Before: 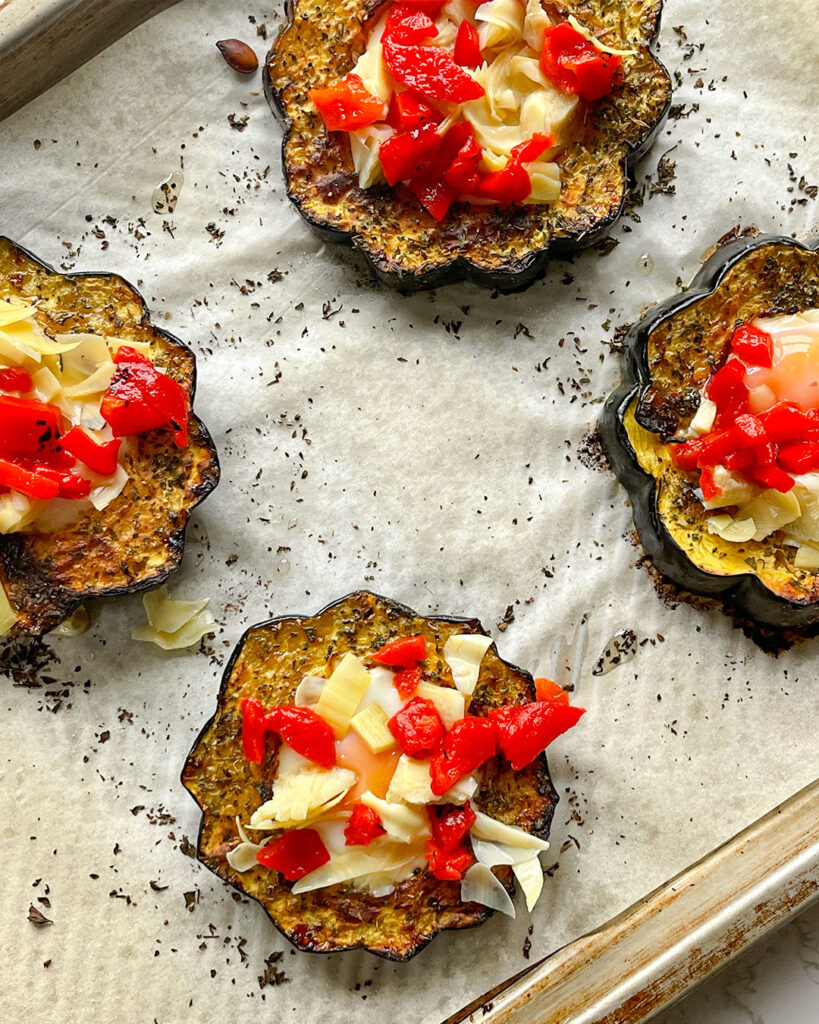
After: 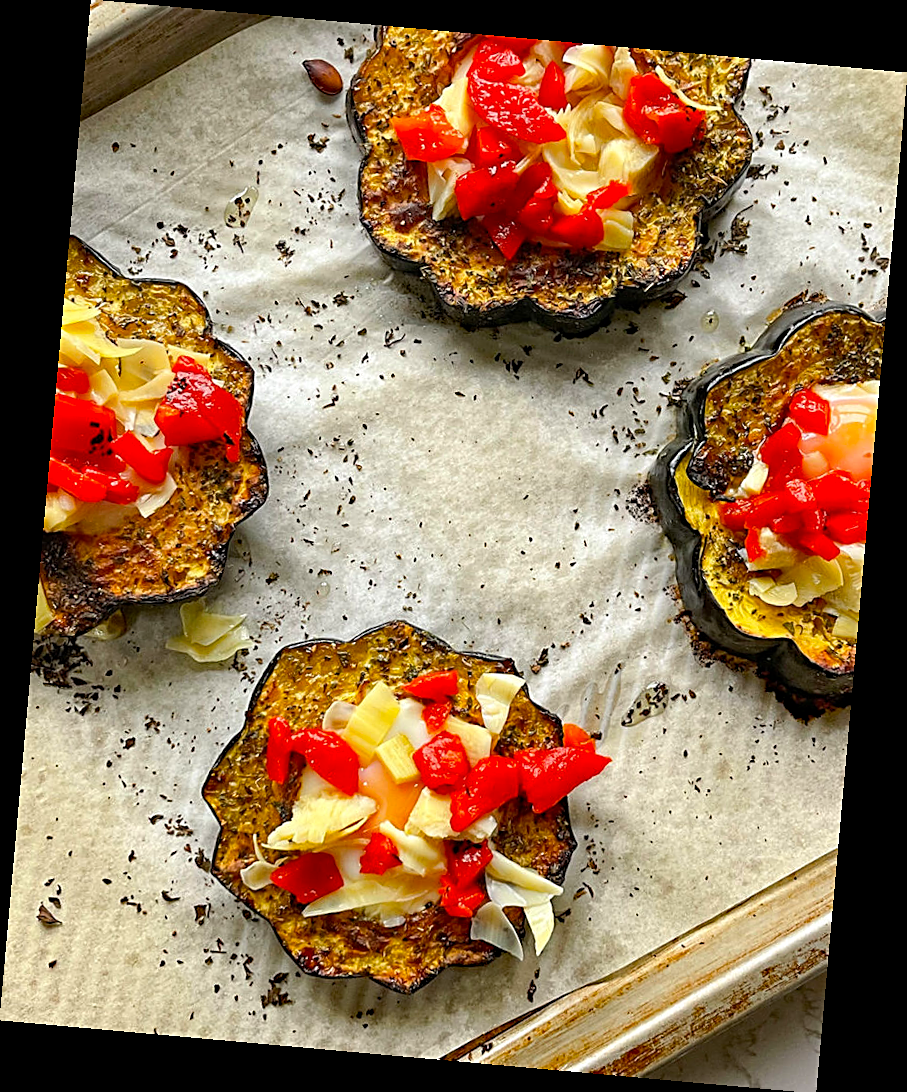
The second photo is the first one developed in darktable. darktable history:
haze removal: strength 0.29, distance 0.25, compatibility mode true, adaptive false
rotate and perspective: rotation 5.12°, automatic cropping off
color balance: output saturation 110%
sharpen: on, module defaults
